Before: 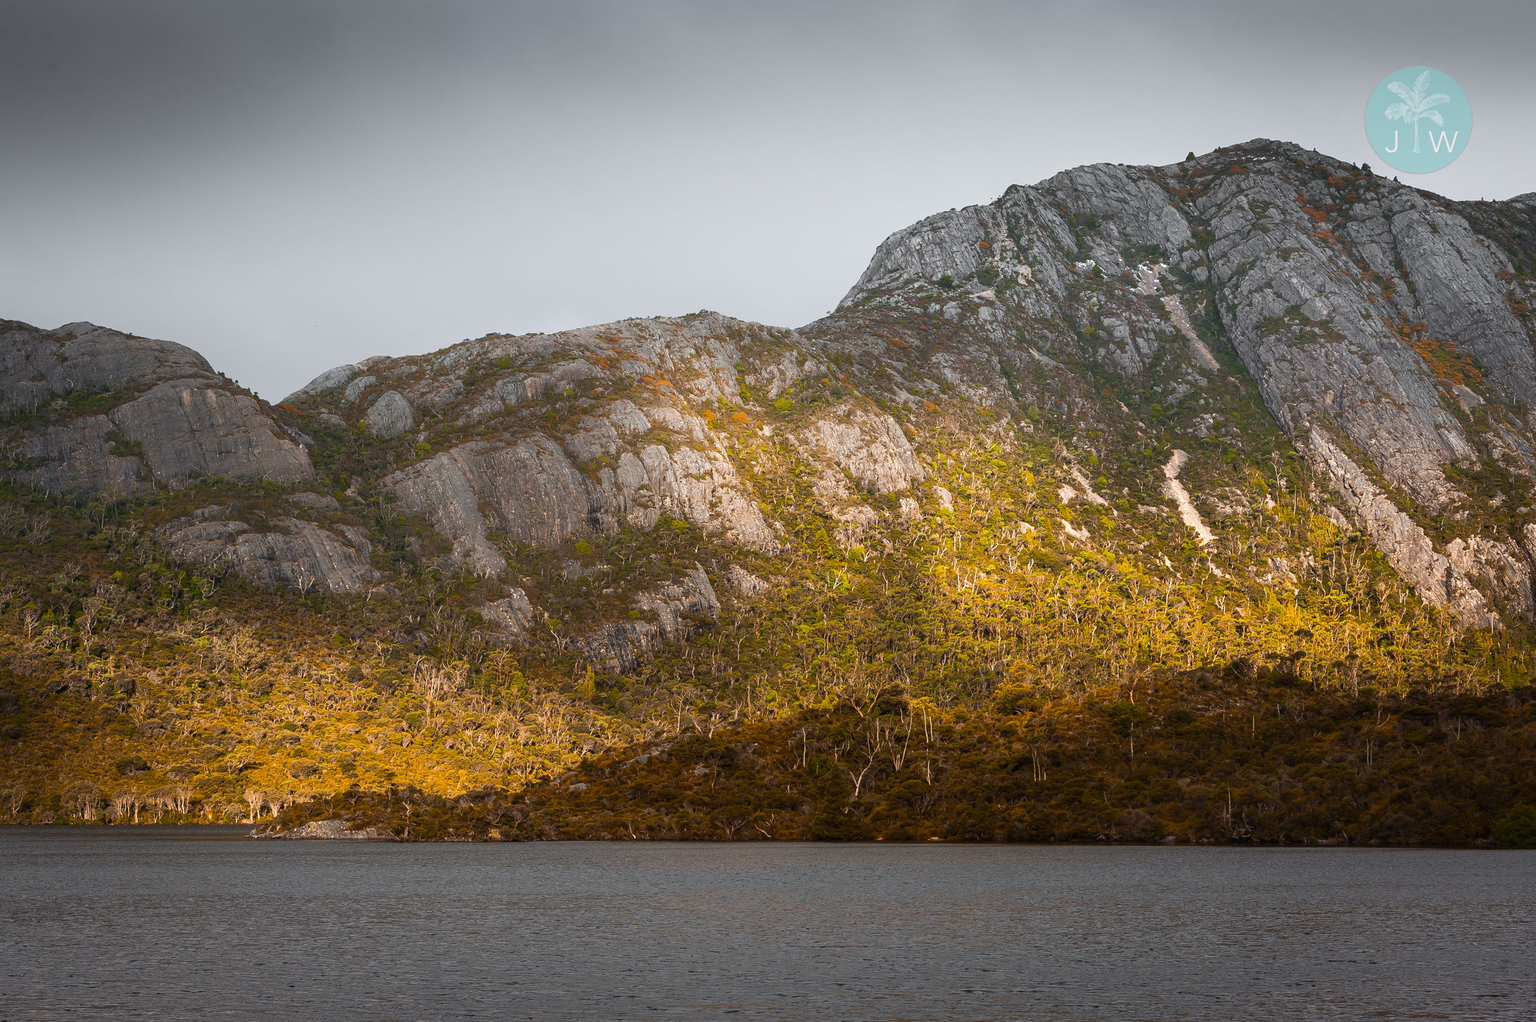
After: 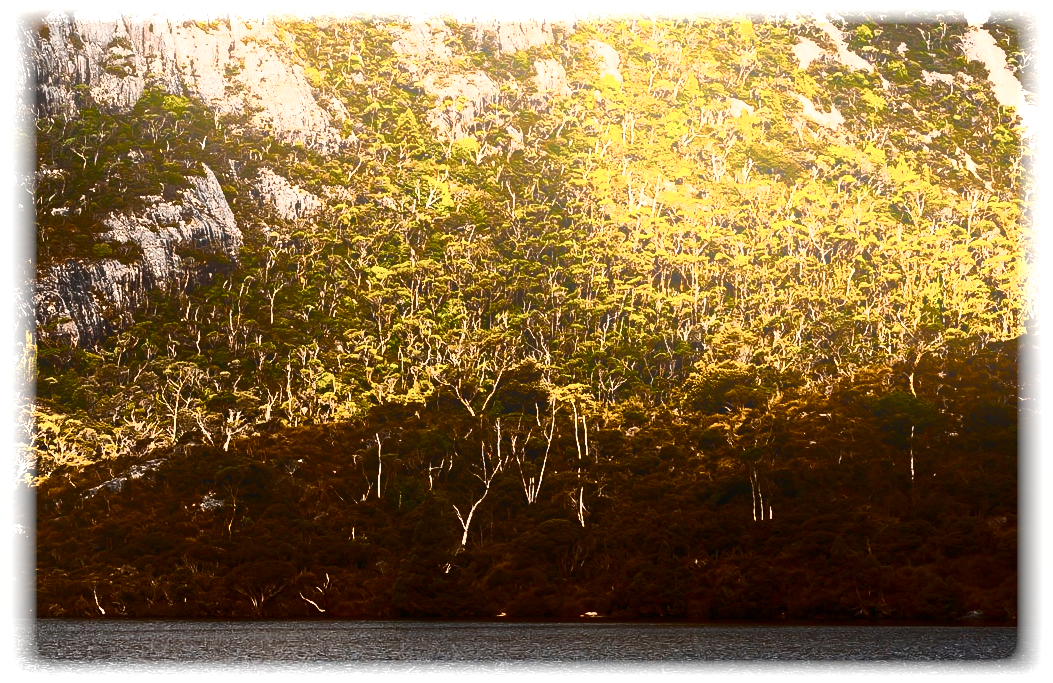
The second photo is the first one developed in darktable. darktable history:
crop: left 37.221%, top 45.169%, right 20.63%, bottom 13.777%
color balance rgb: perceptual saturation grading › global saturation 20%, perceptual saturation grading › highlights -25%, perceptual saturation grading › shadows 25%
tone equalizer: on, module defaults
contrast equalizer: octaves 7, y [[0.6 ×6], [0.55 ×6], [0 ×6], [0 ×6], [0 ×6]], mix 0.15
contrast brightness saturation: contrast 0.93, brightness 0.2
bloom: threshold 82.5%, strength 16.25%
vignetting: fall-off start 93%, fall-off radius 5%, brightness 1, saturation -0.49, automatic ratio true, width/height ratio 1.332, shape 0.04, unbound false
